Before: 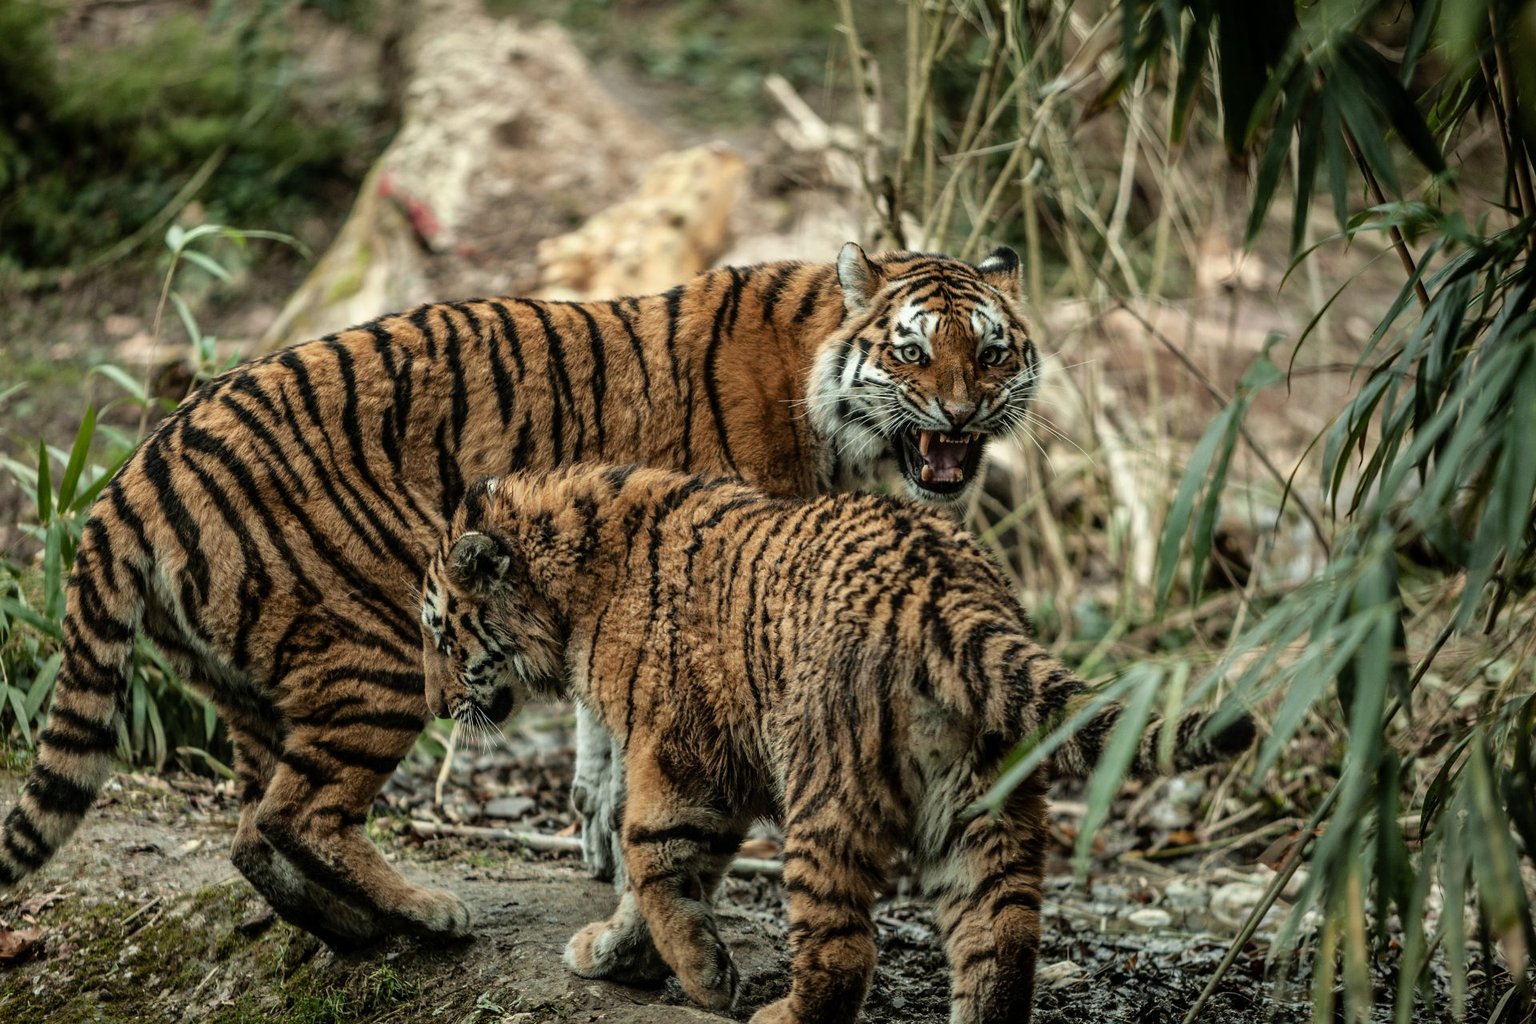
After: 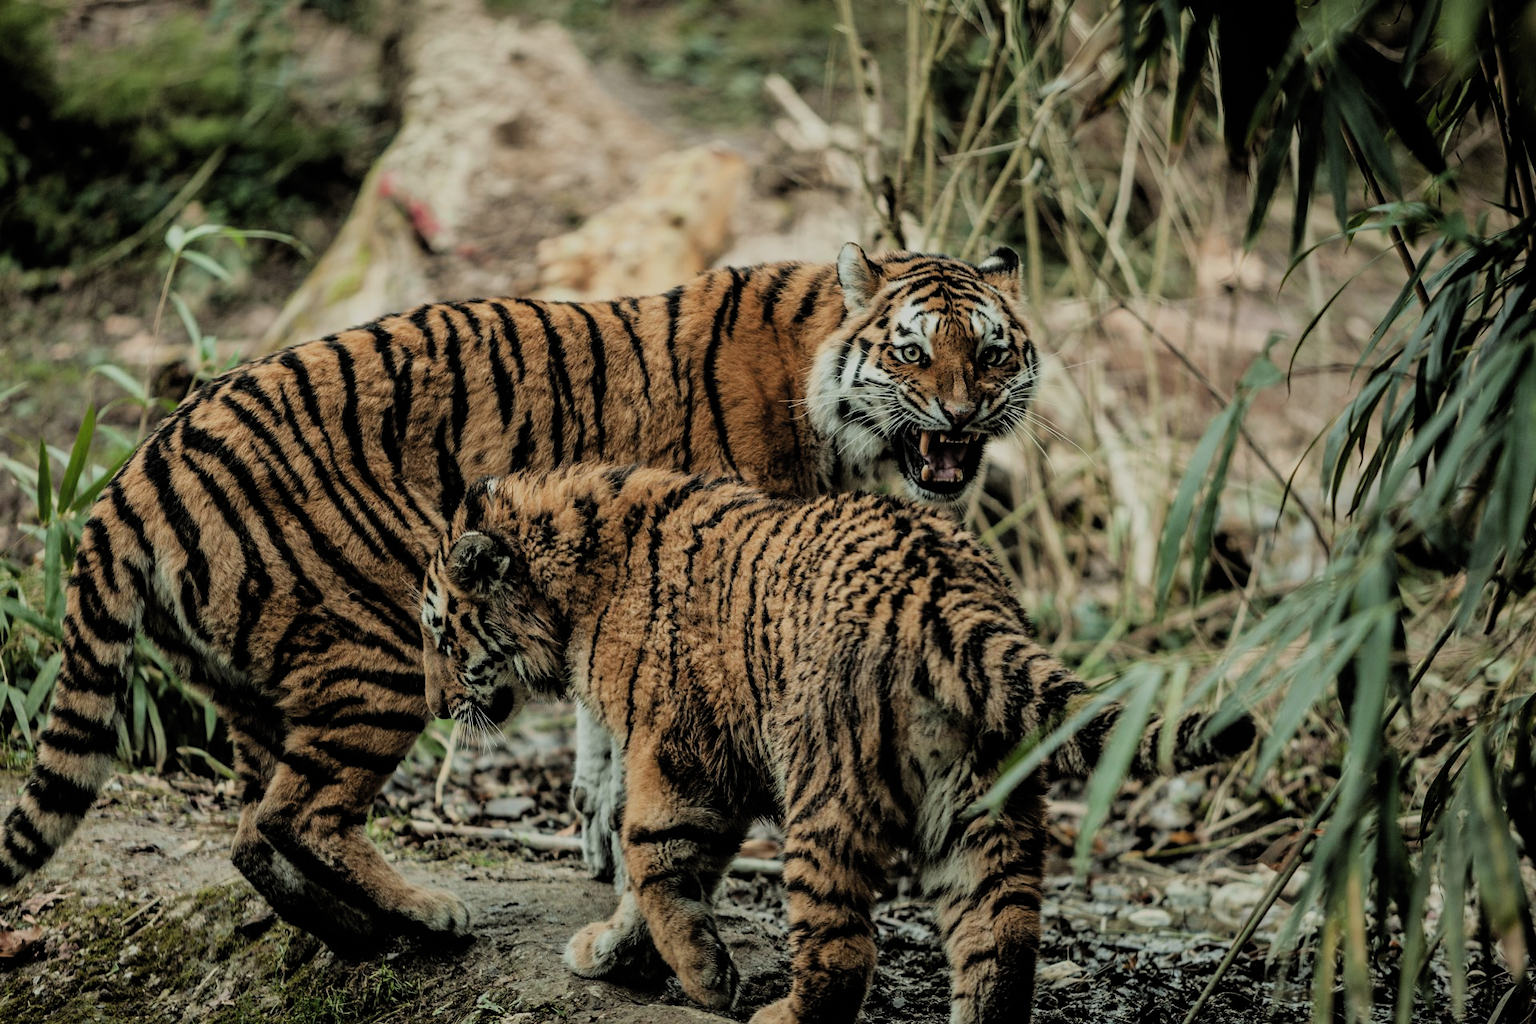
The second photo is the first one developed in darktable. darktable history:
filmic rgb: black relative exposure -6.95 EV, white relative exposure 5.63 EV, hardness 2.86, color science v4 (2020)
